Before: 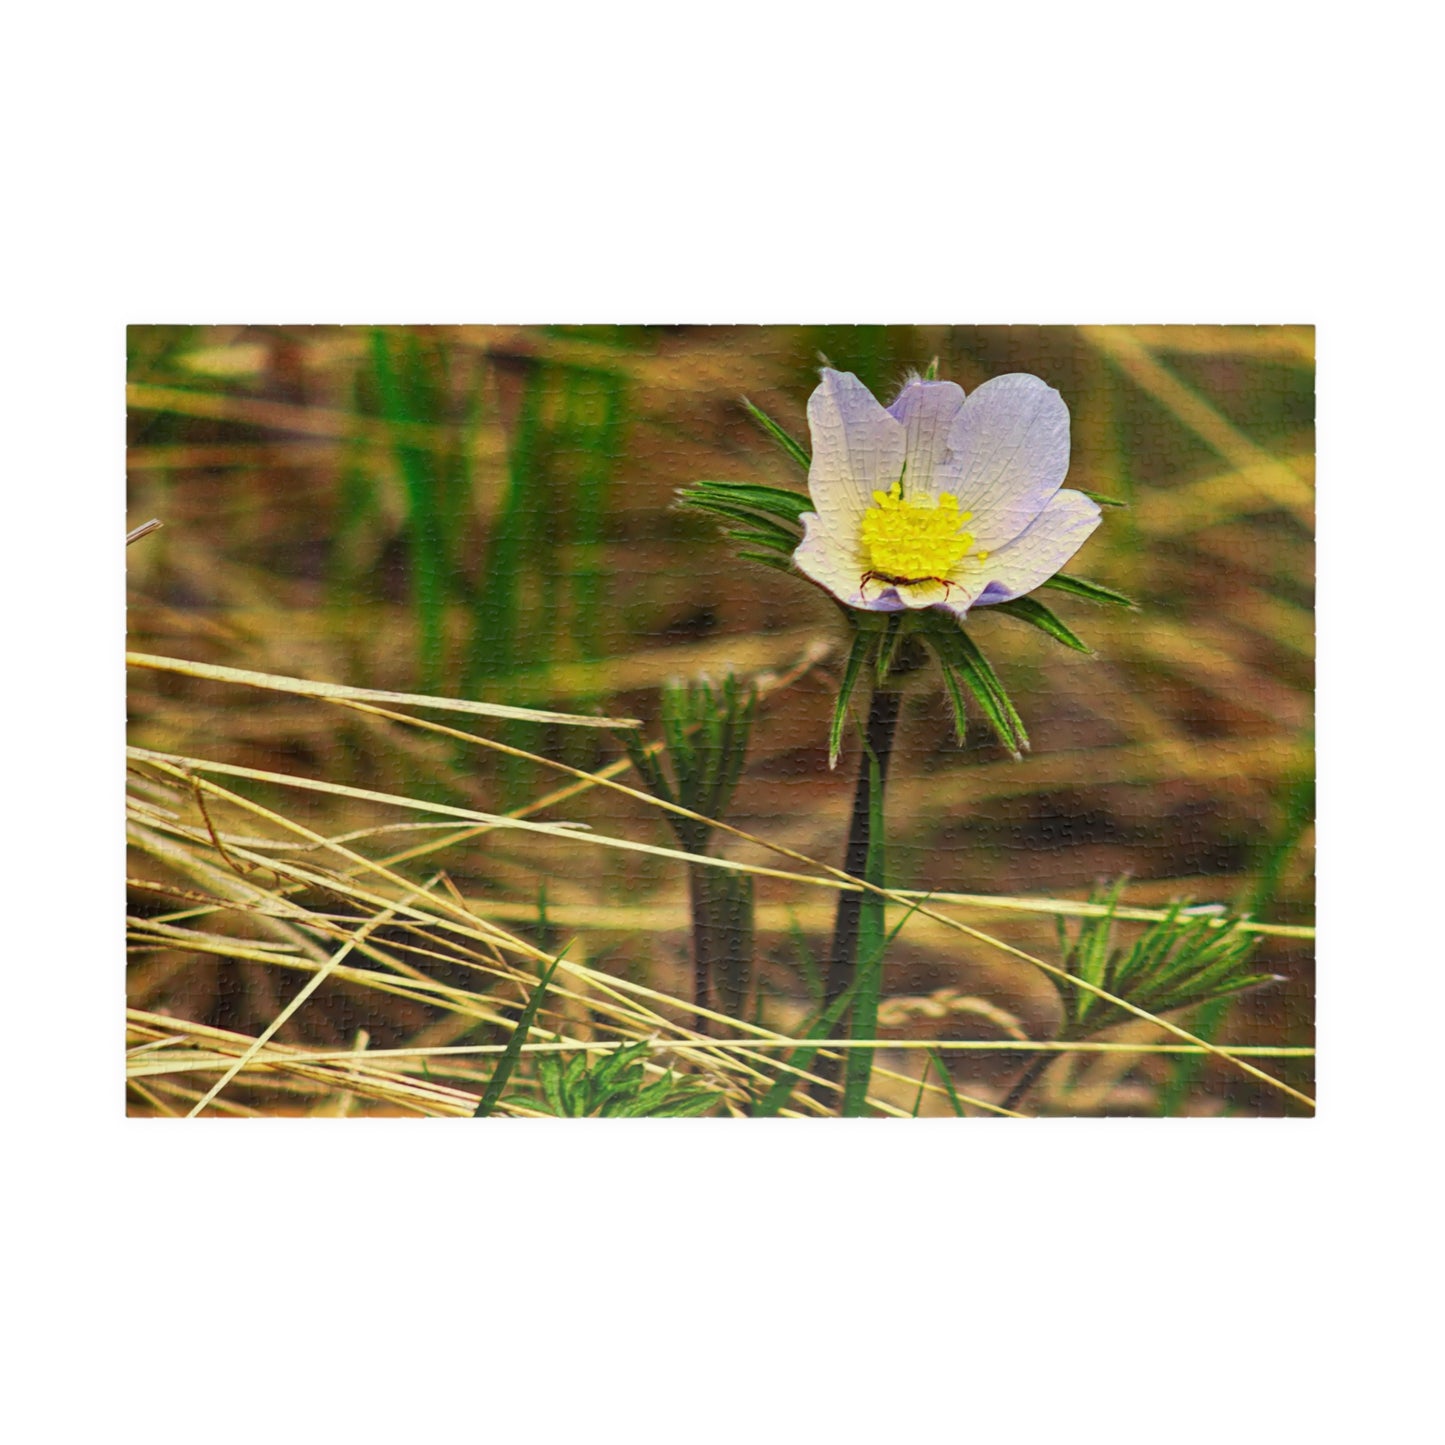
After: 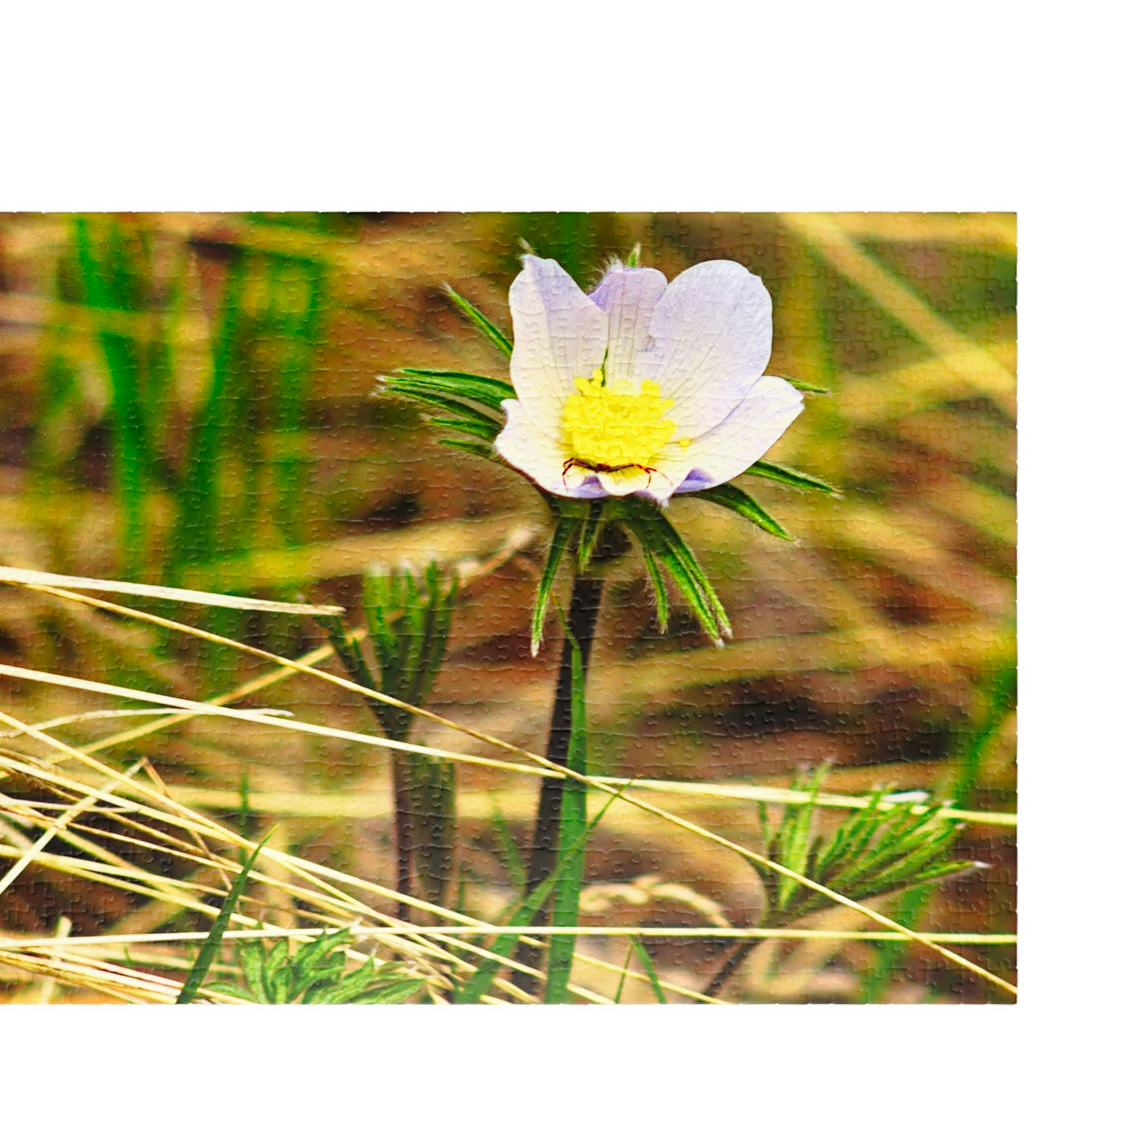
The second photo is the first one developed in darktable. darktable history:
base curve: curves: ch0 [(0, 0) (0.028, 0.03) (0.121, 0.232) (0.46, 0.748) (0.859, 0.968) (1, 1)], preserve colors none
sharpen: radius 5.364, amount 0.315, threshold 26.658
crop and rotate: left 20.671%, top 7.826%, right 0.458%, bottom 13.597%
